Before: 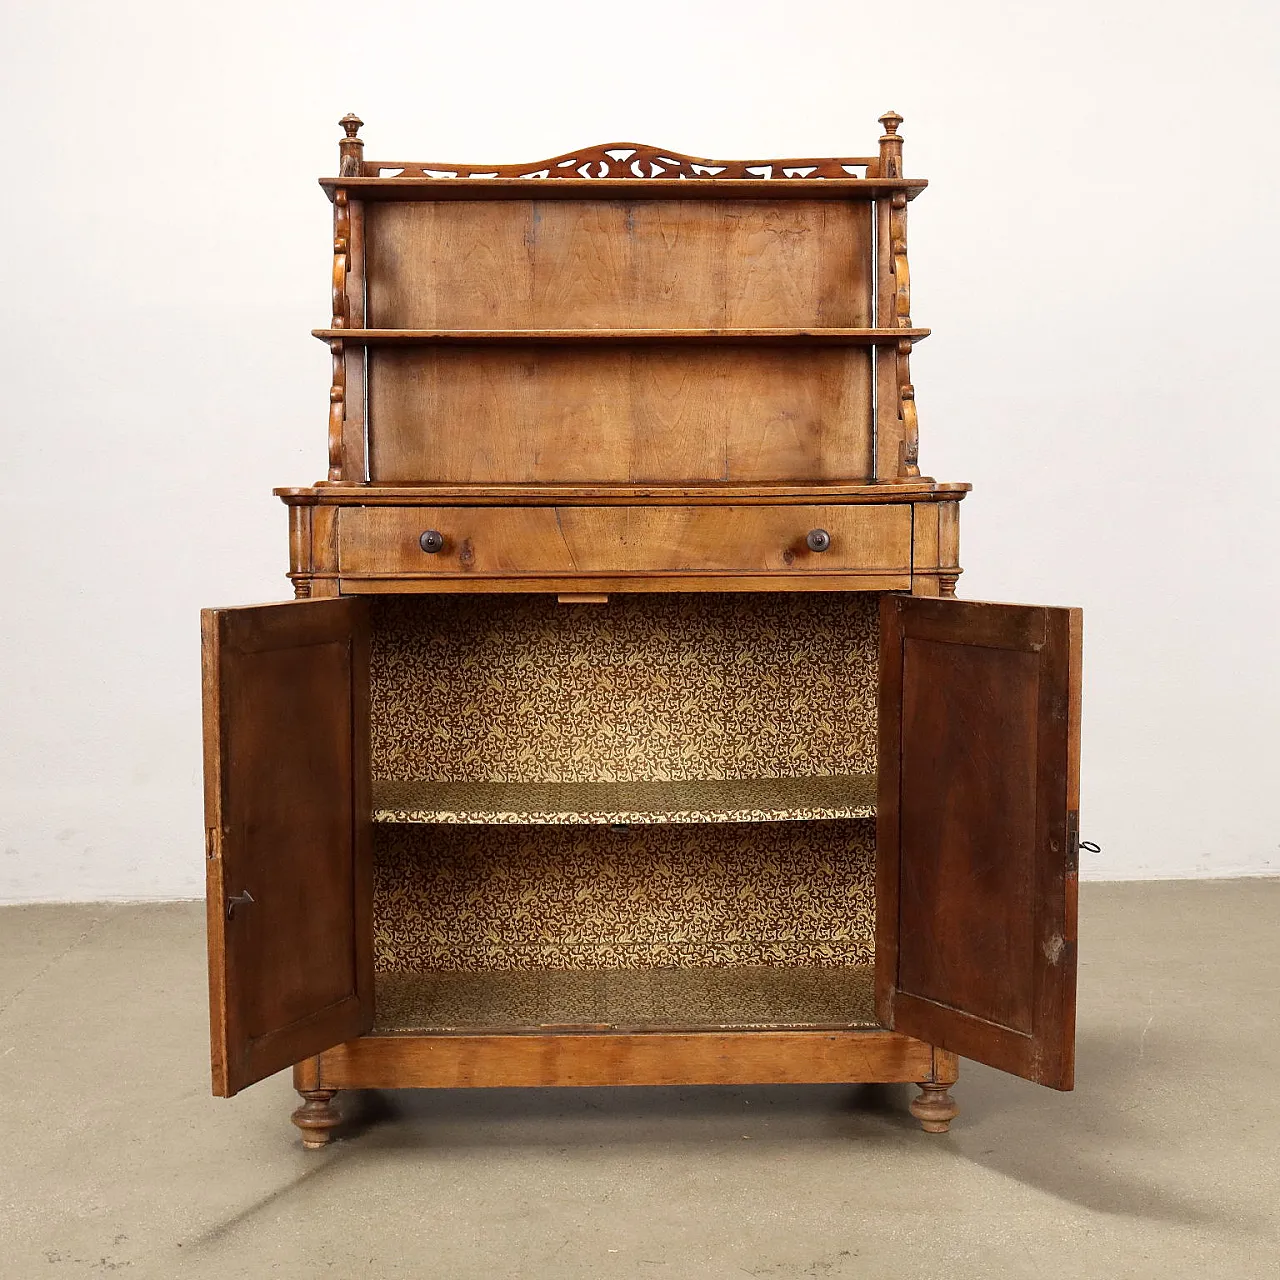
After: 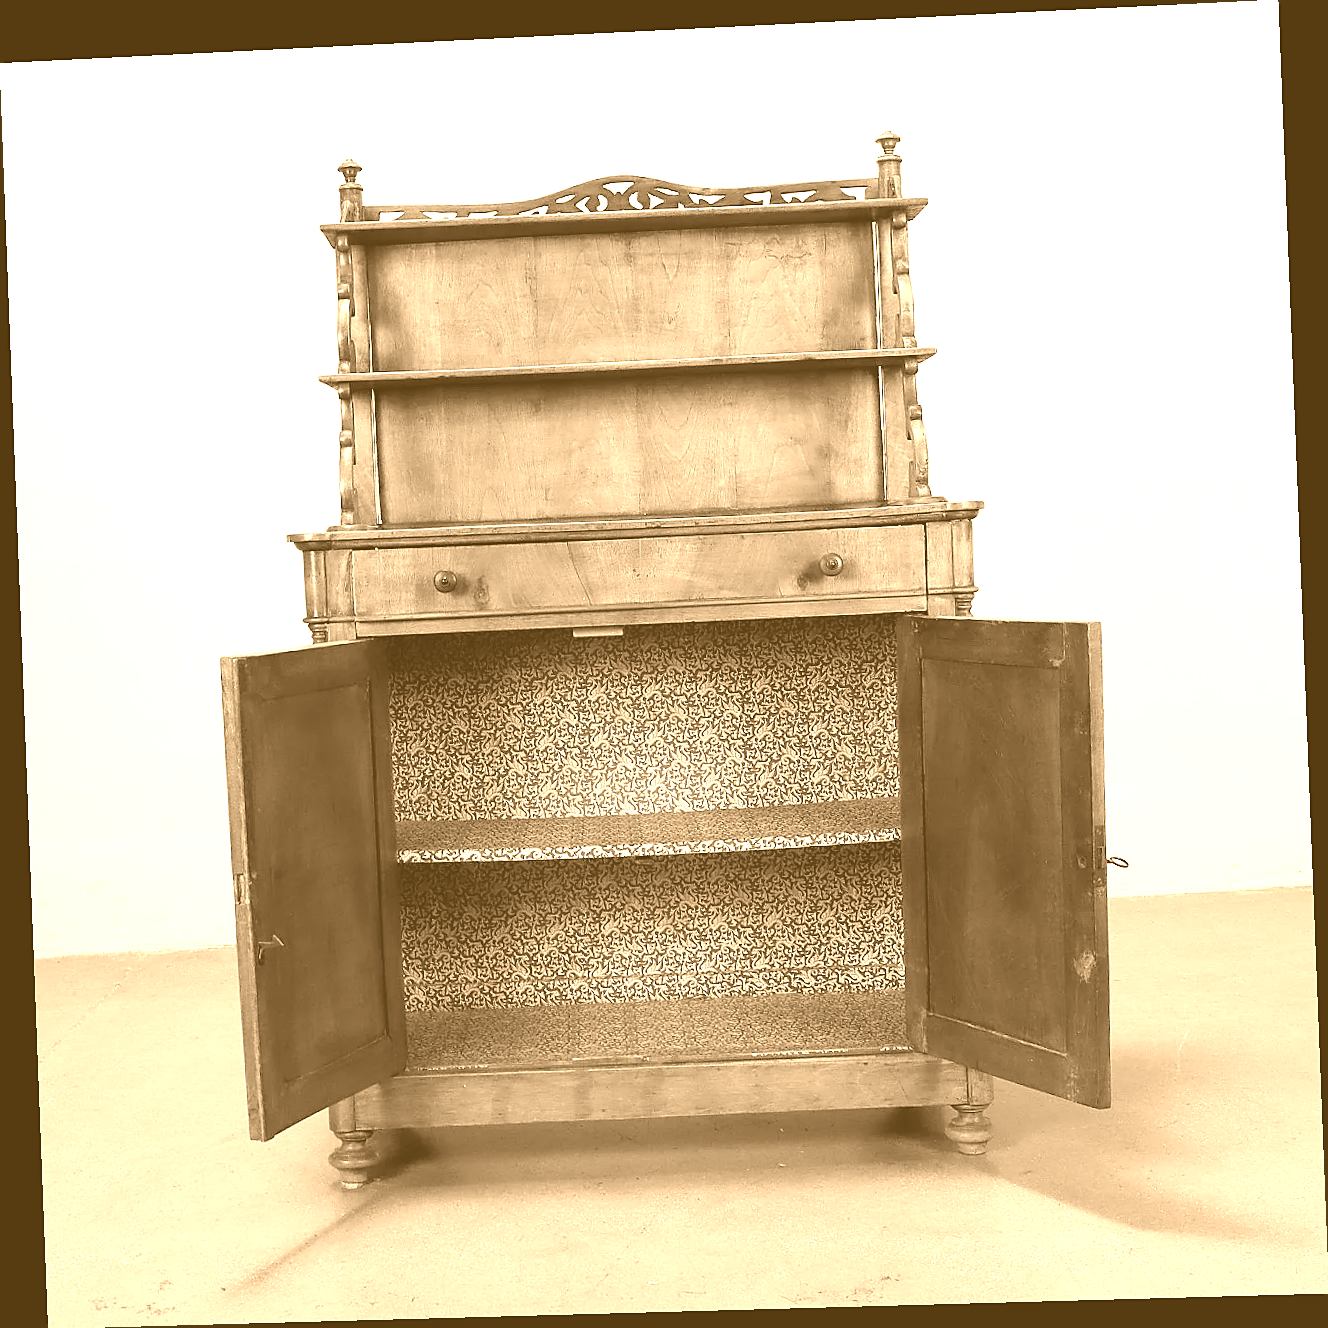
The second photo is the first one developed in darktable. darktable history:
sharpen: radius 1.559, amount 0.373, threshold 1.271
colorize: hue 28.8°, source mix 100%
rotate and perspective: rotation -2.22°, lens shift (horizontal) -0.022, automatic cropping off
